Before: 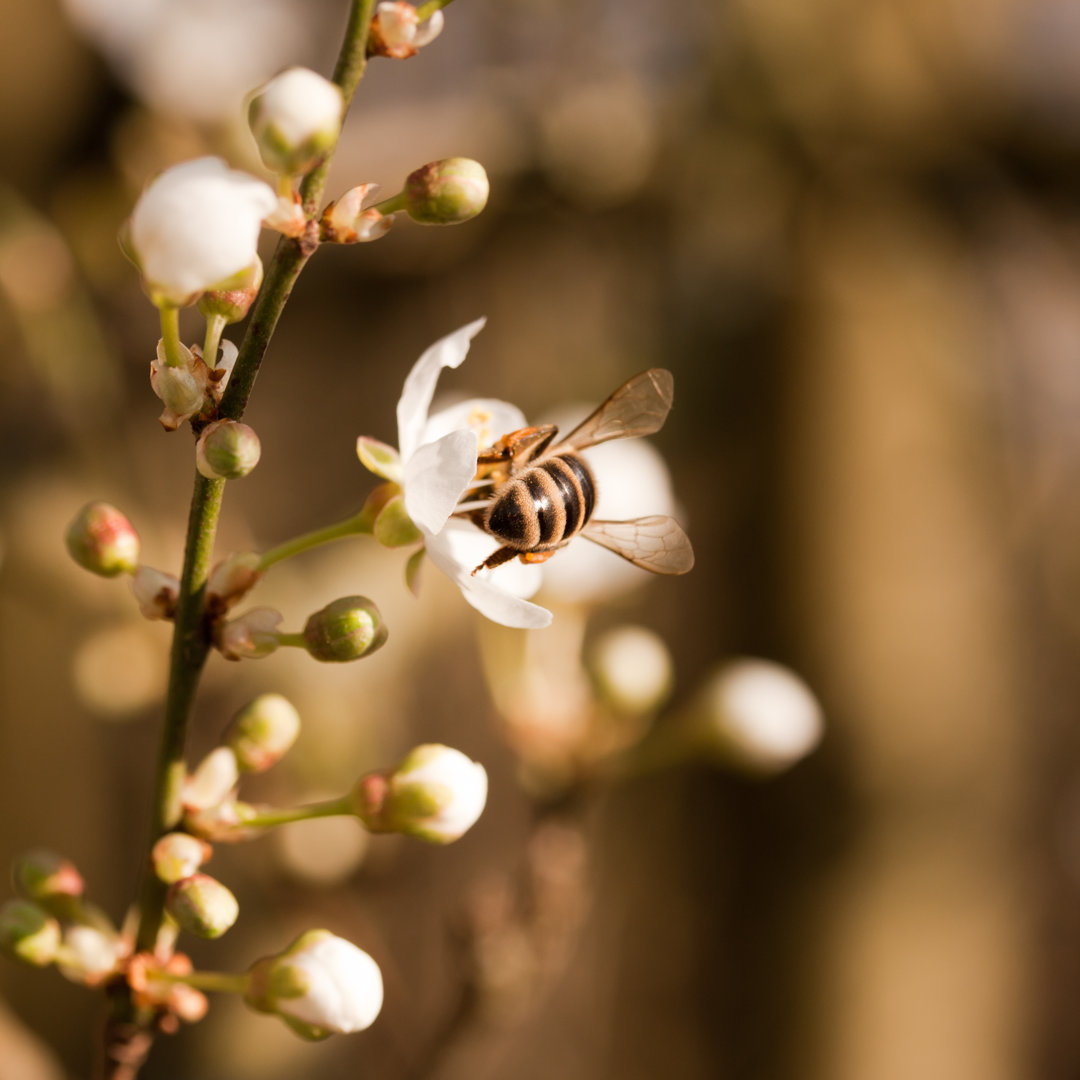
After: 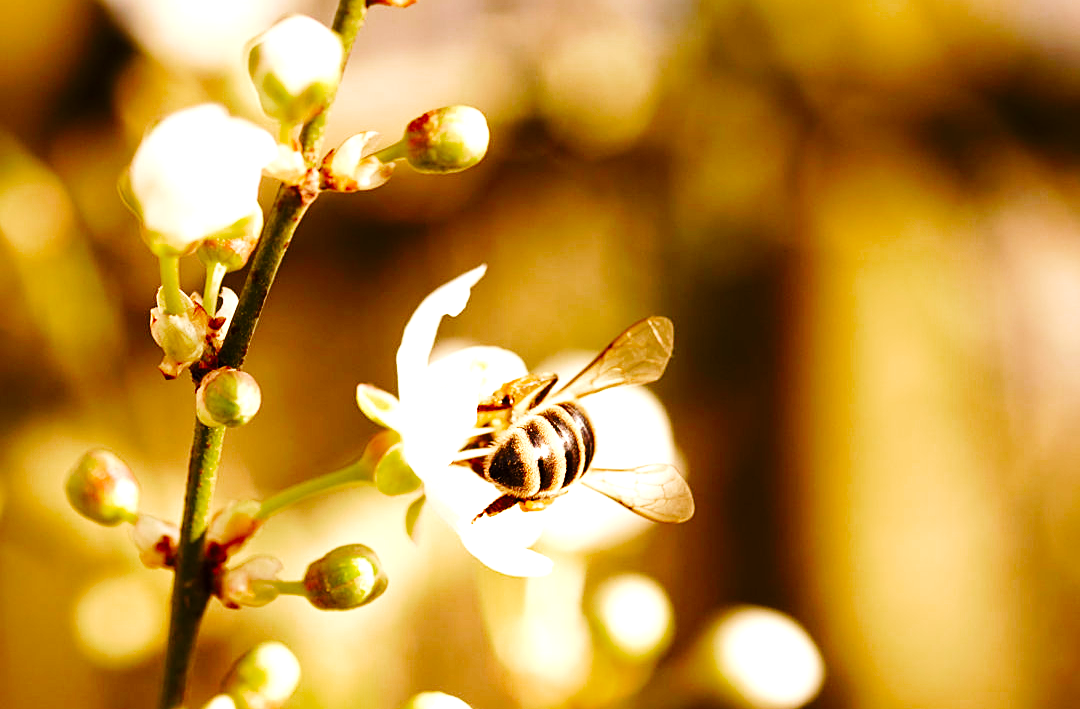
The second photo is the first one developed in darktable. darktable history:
contrast brightness saturation: contrast 0.01, saturation -0.05
color zones: curves: ch0 [(0, 0.425) (0.143, 0.422) (0.286, 0.42) (0.429, 0.419) (0.571, 0.419) (0.714, 0.42) (0.857, 0.422) (1, 0.425)]; ch1 [(0, 0.666) (0.143, 0.669) (0.286, 0.671) (0.429, 0.67) (0.571, 0.67) (0.714, 0.67) (0.857, 0.67) (1, 0.666)]
crop and rotate: top 4.848%, bottom 29.503%
color balance rgb: global vibrance 20%
exposure: black level correction 0, exposure 1.2 EV, compensate exposure bias true, compensate highlight preservation false
sharpen: on, module defaults
tone equalizer: -8 EV -0.417 EV, -7 EV -0.389 EV, -6 EV -0.333 EV, -5 EV -0.222 EV, -3 EV 0.222 EV, -2 EV 0.333 EV, -1 EV 0.389 EV, +0 EV 0.417 EV, edges refinement/feathering 500, mask exposure compensation -1.57 EV, preserve details no
base curve: curves: ch0 [(0, 0) (0.036, 0.025) (0.121, 0.166) (0.206, 0.329) (0.605, 0.79) (1, 1)], preserve colors none
